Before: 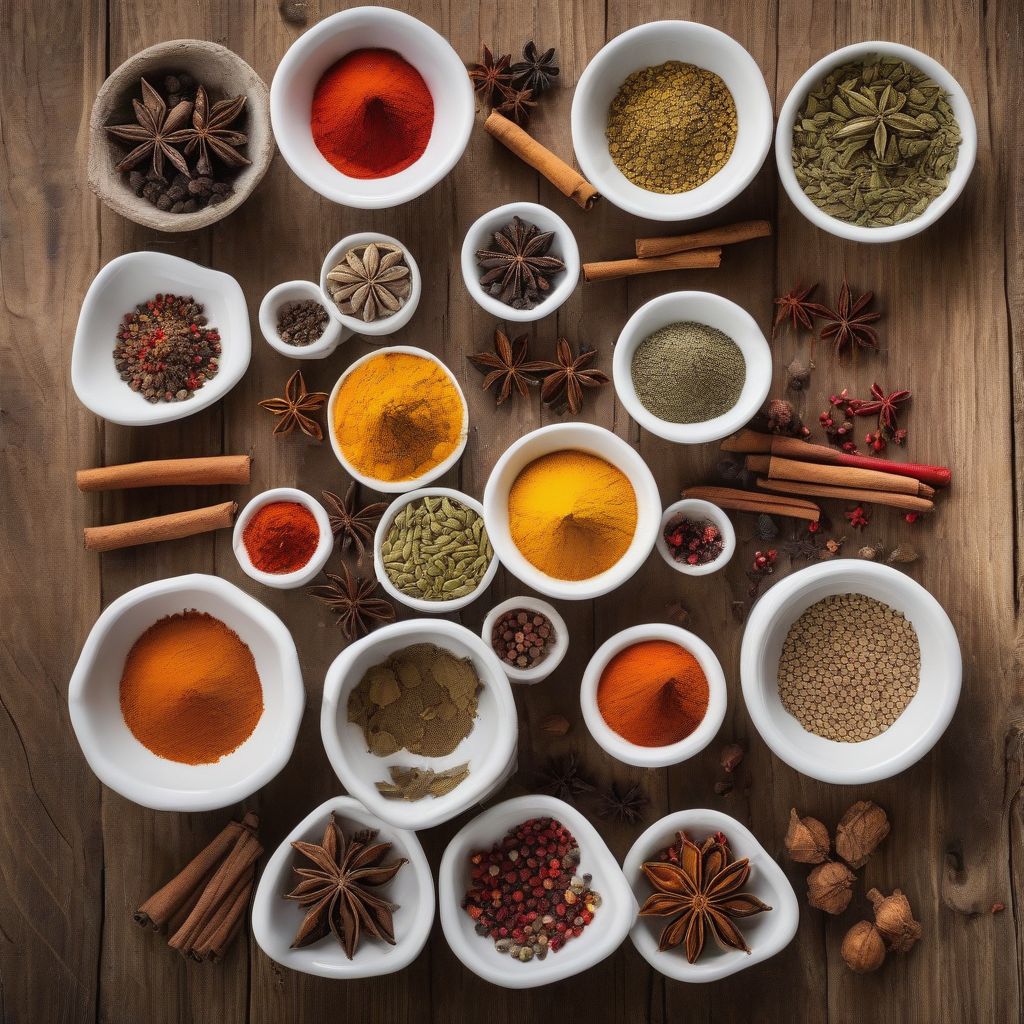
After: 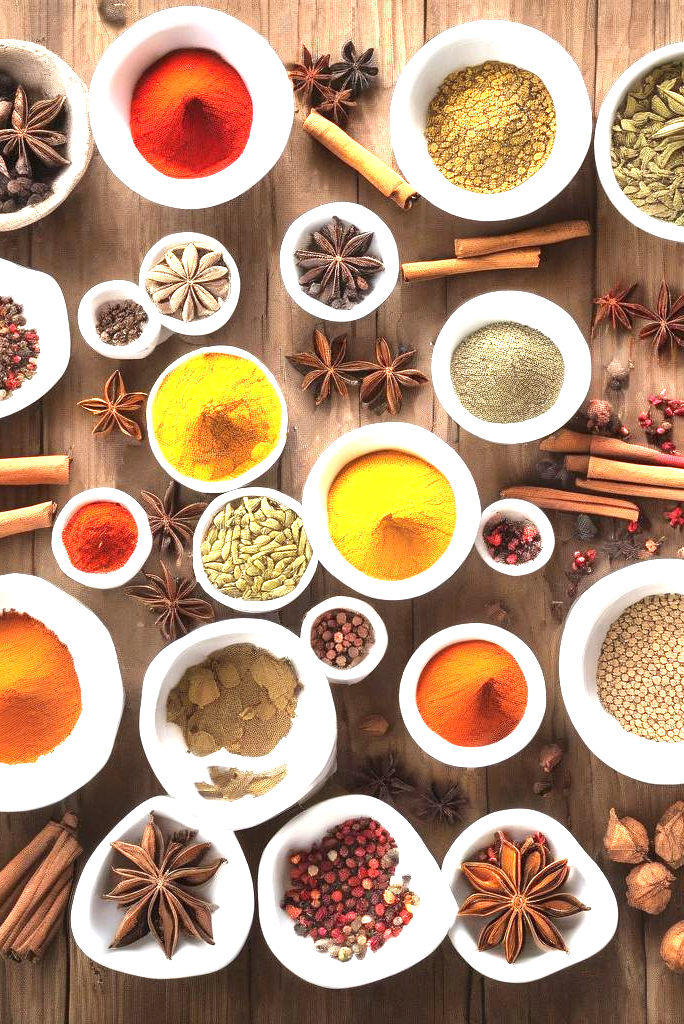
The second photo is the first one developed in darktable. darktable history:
crop and rotate: left 17.732%, right 15.423%
local contrast: mode bilateral grid, contrast 20, coarseness 50, detail 120%, midtone range 0.2
exposure: black level correction 0, exposure 2 EV, compensate highlight preservation false
